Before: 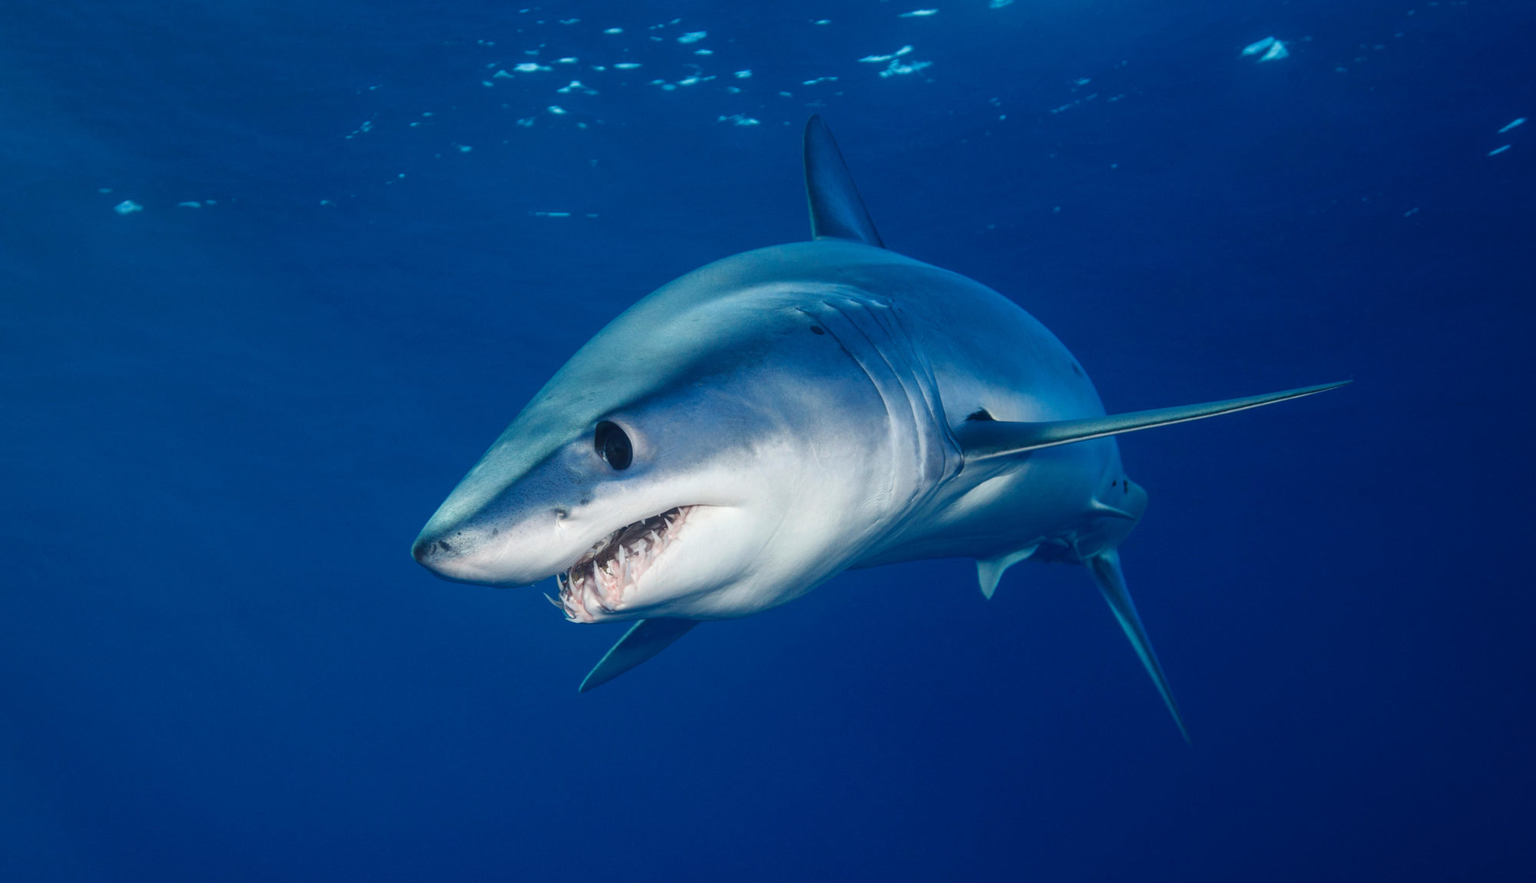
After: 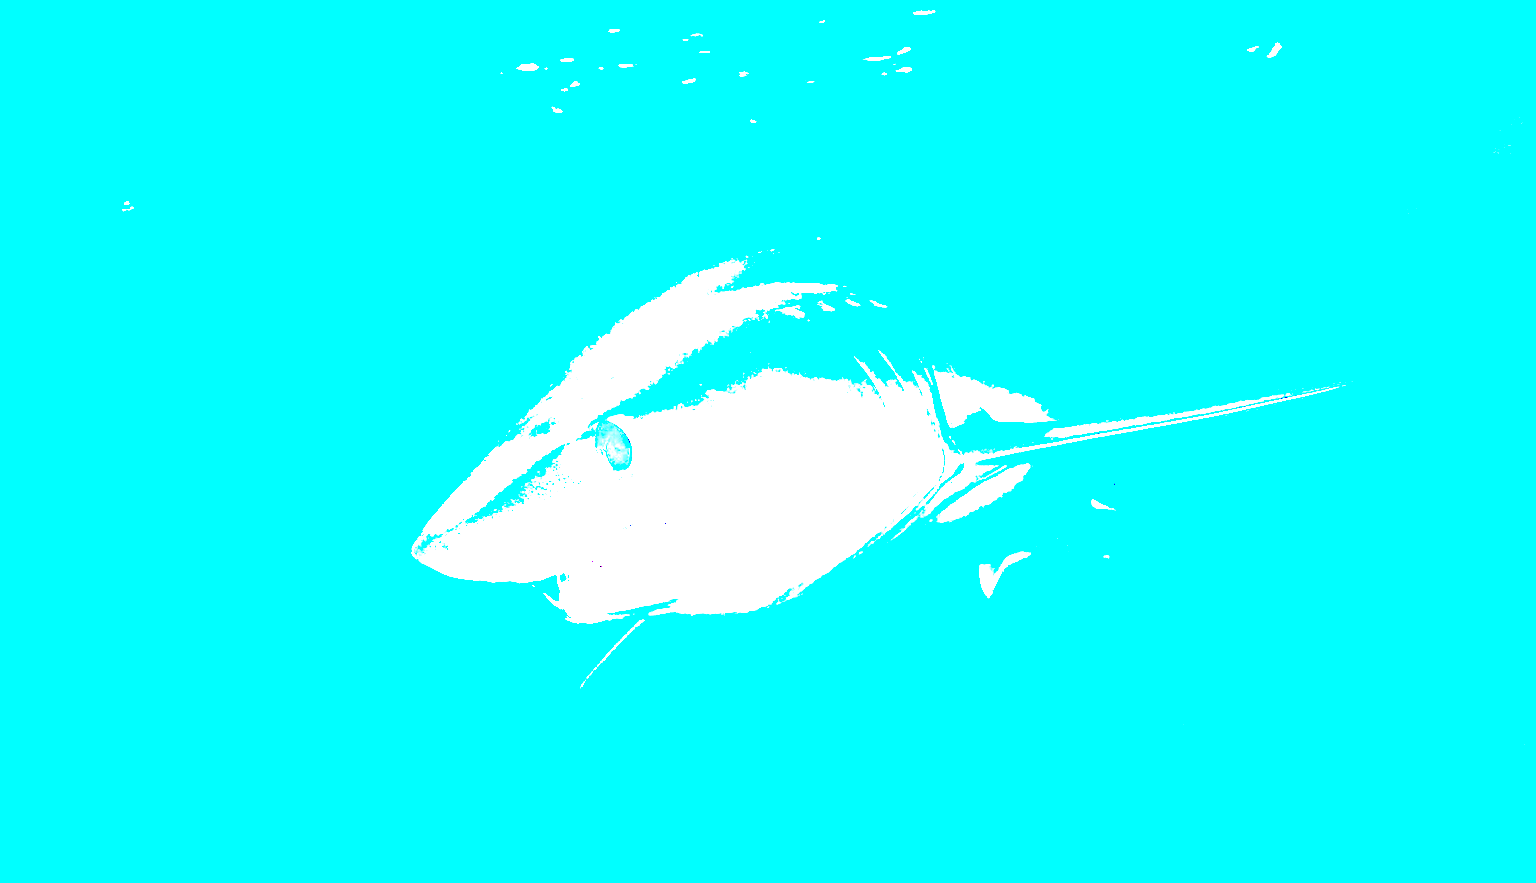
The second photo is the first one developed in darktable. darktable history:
exposure: exposure 7.985 EV, compensate highlight preservation false
haze removal: compatibility mode true, adaptive false
